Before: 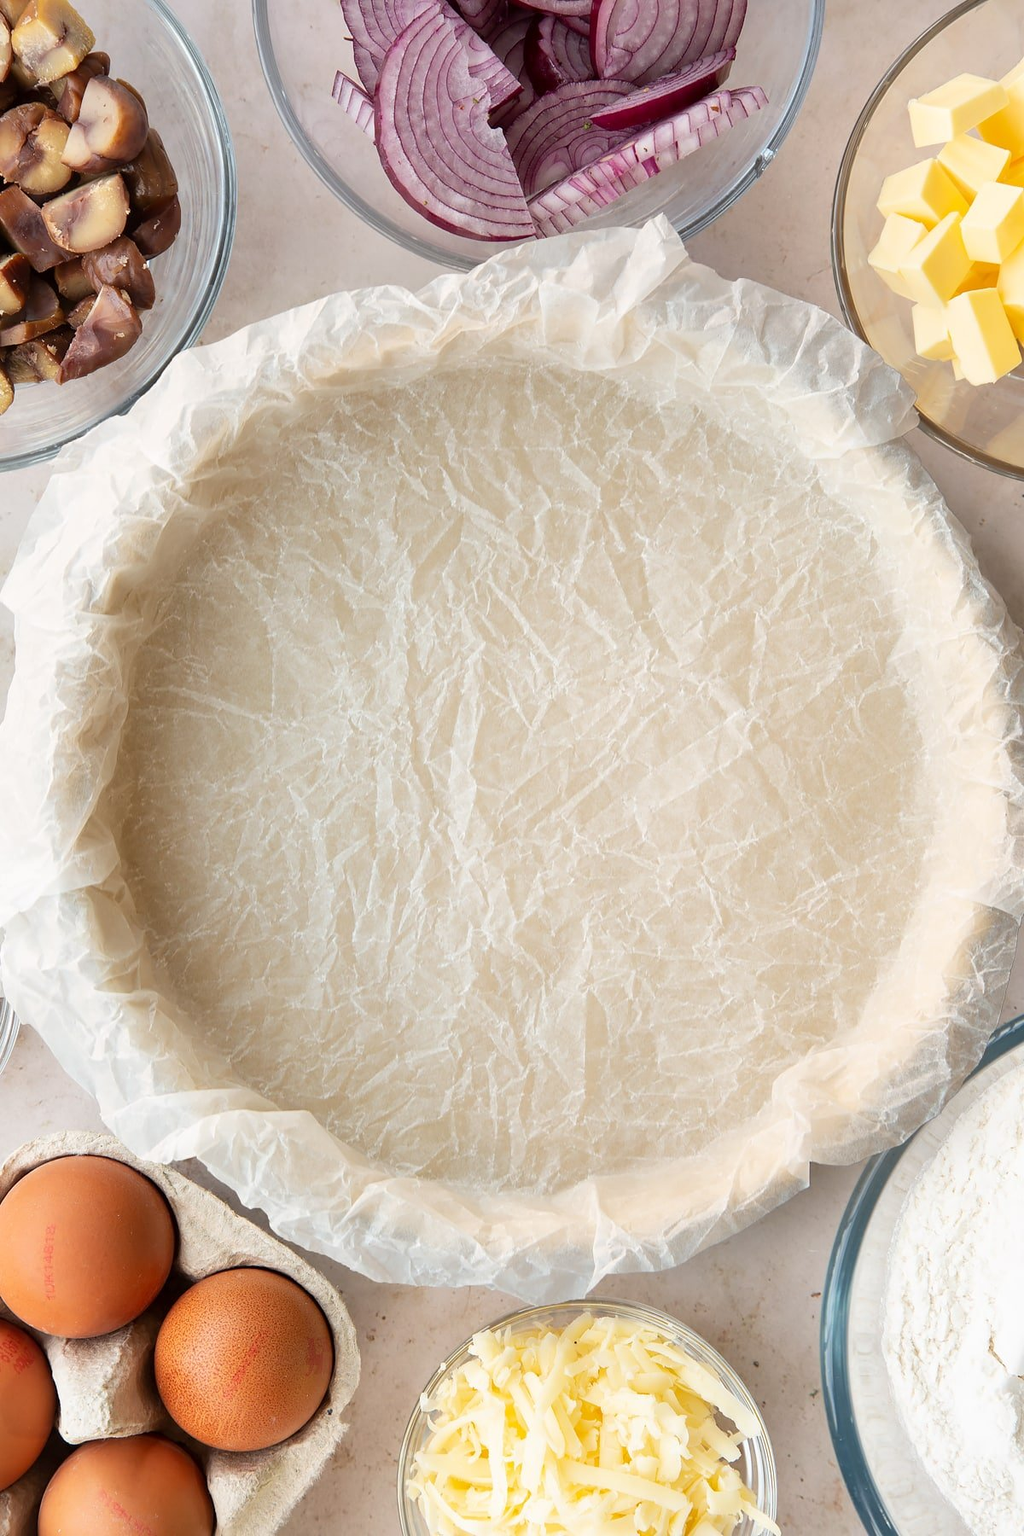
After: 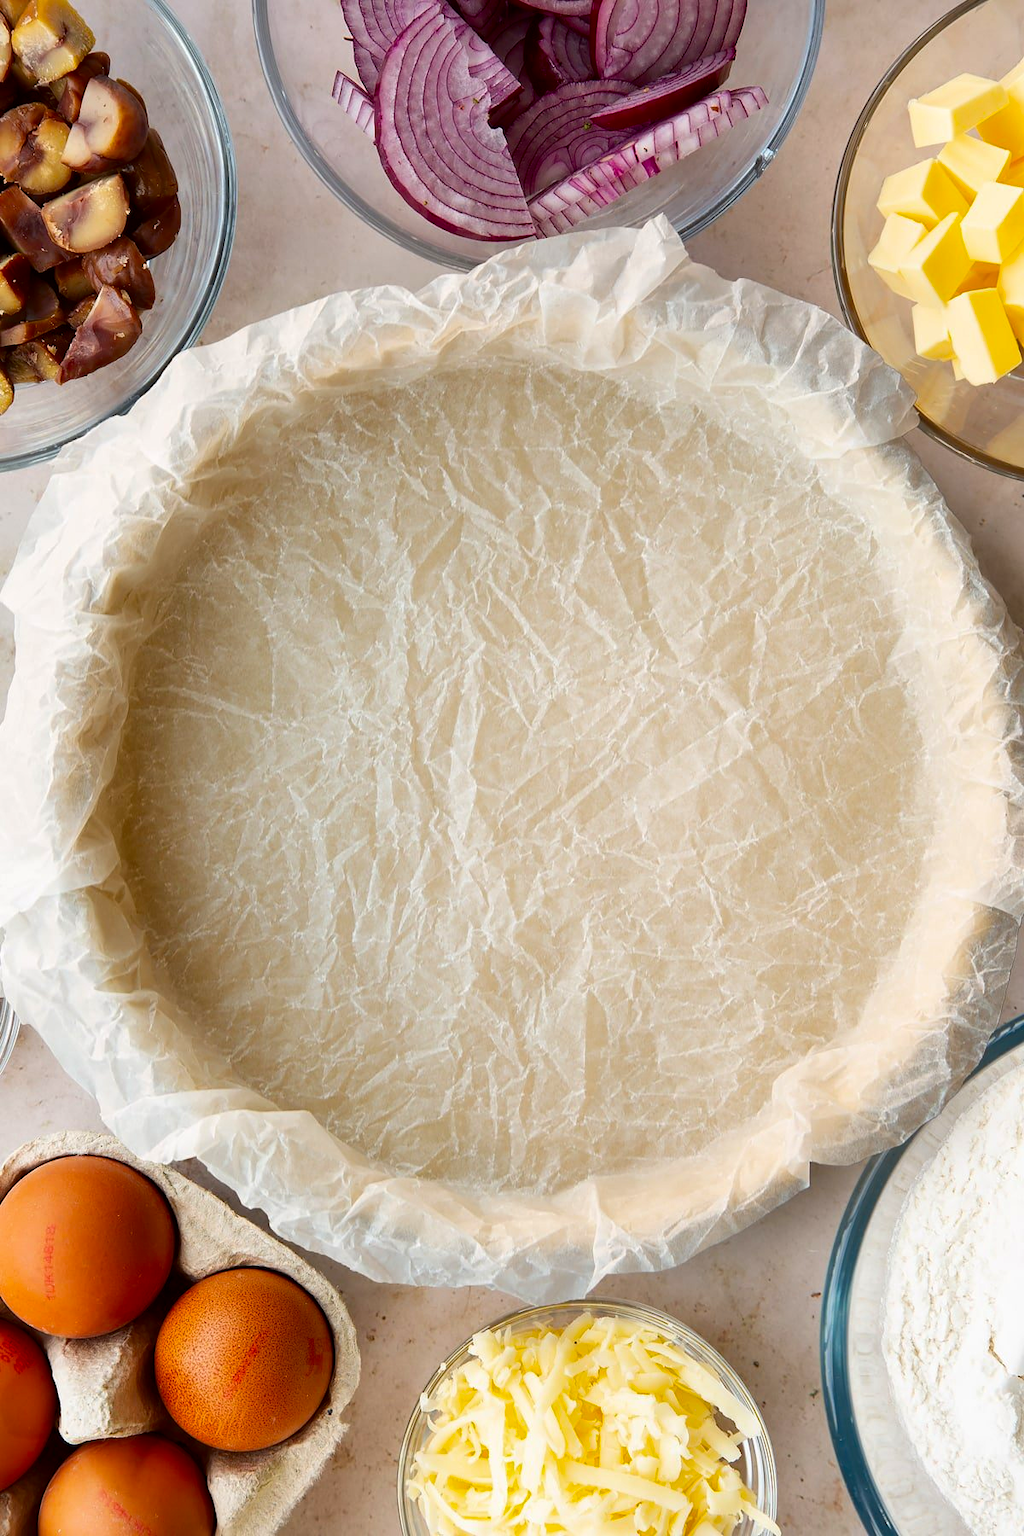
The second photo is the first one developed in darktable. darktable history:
color balance rgb: perceptual saturation grading › global saturation 25.244%
contrast brightness saturation: contrast 0.068, brightness -0.153, saturation 0.106
